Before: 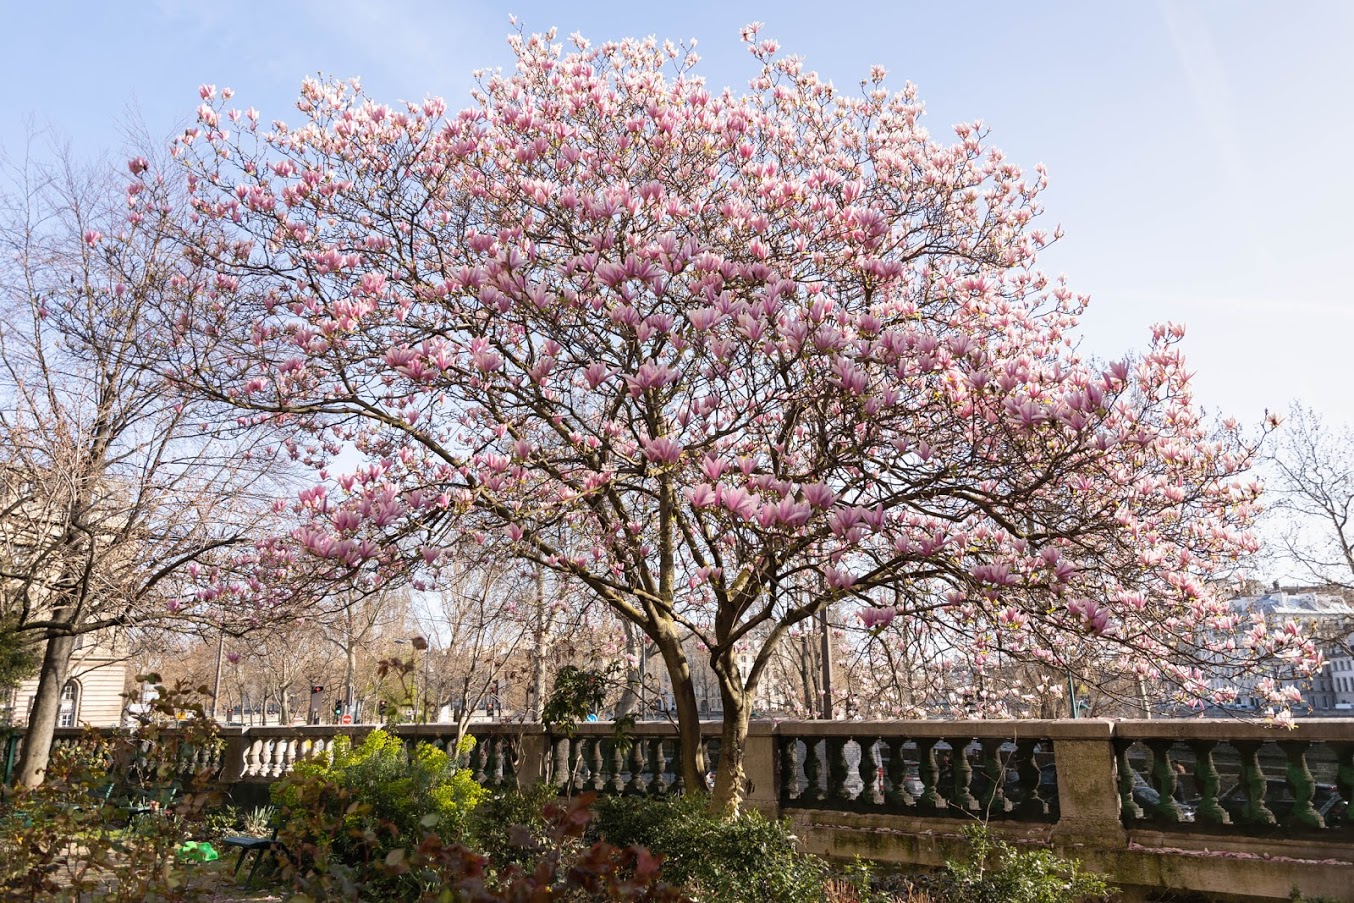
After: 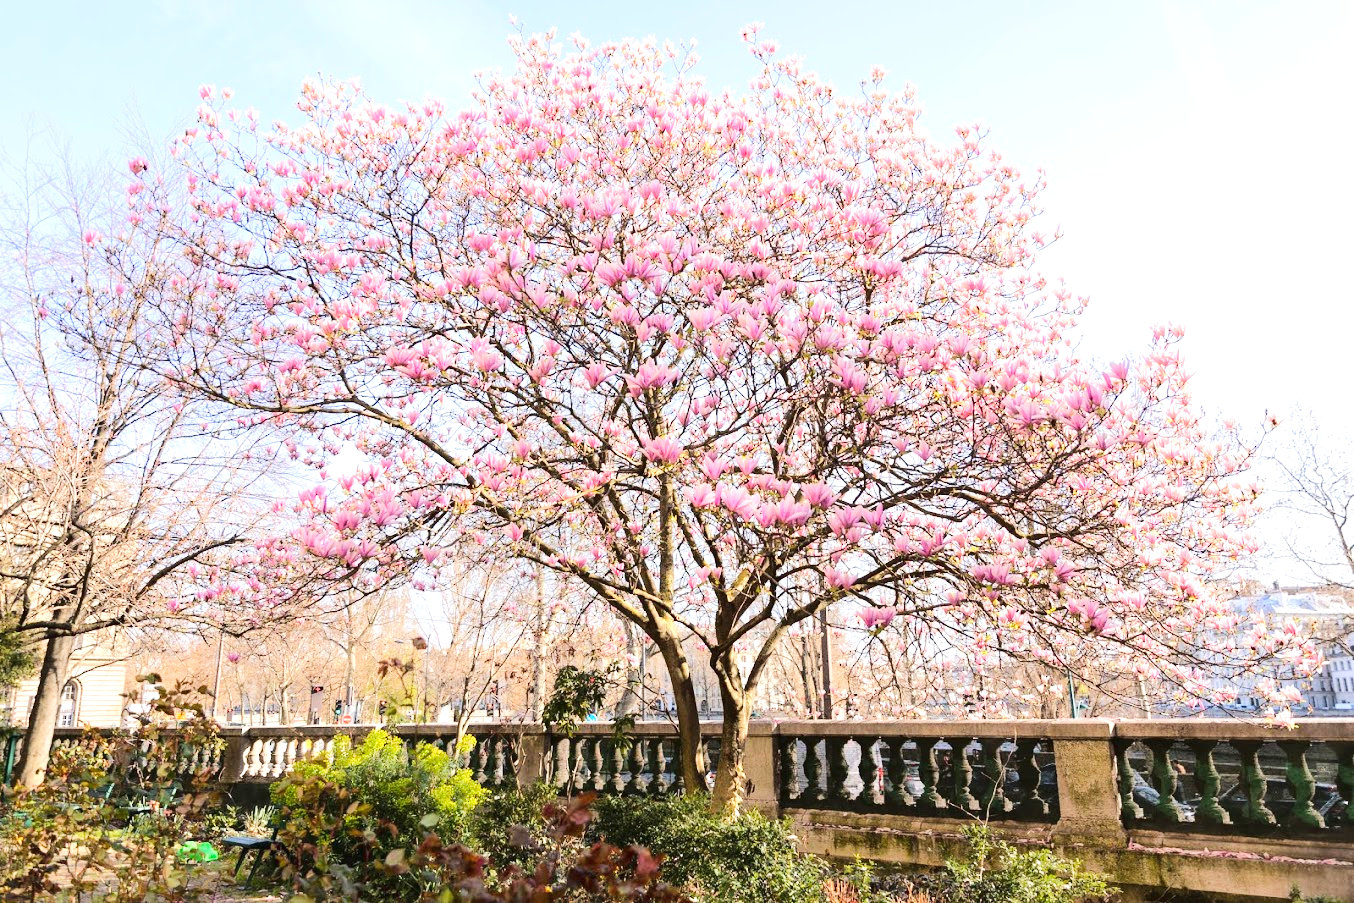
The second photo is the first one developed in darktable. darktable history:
base curve: curves: ch0 [(0, 0) (0.262, 0.32) (0.722, 0.705) (1, 1)]
exposure: black level correction 0.001, exposure 0.5 EV, compensate exposure bias true, compensate highlight preservation false
tone curve: curves: ch0 [(0, 0.026) (0.146, 0.158) (0.272, 0.34) (0.453, 0.627) (0.687, 0.829) (1, 1)], color space Lab, linked channels, preserve colors none
